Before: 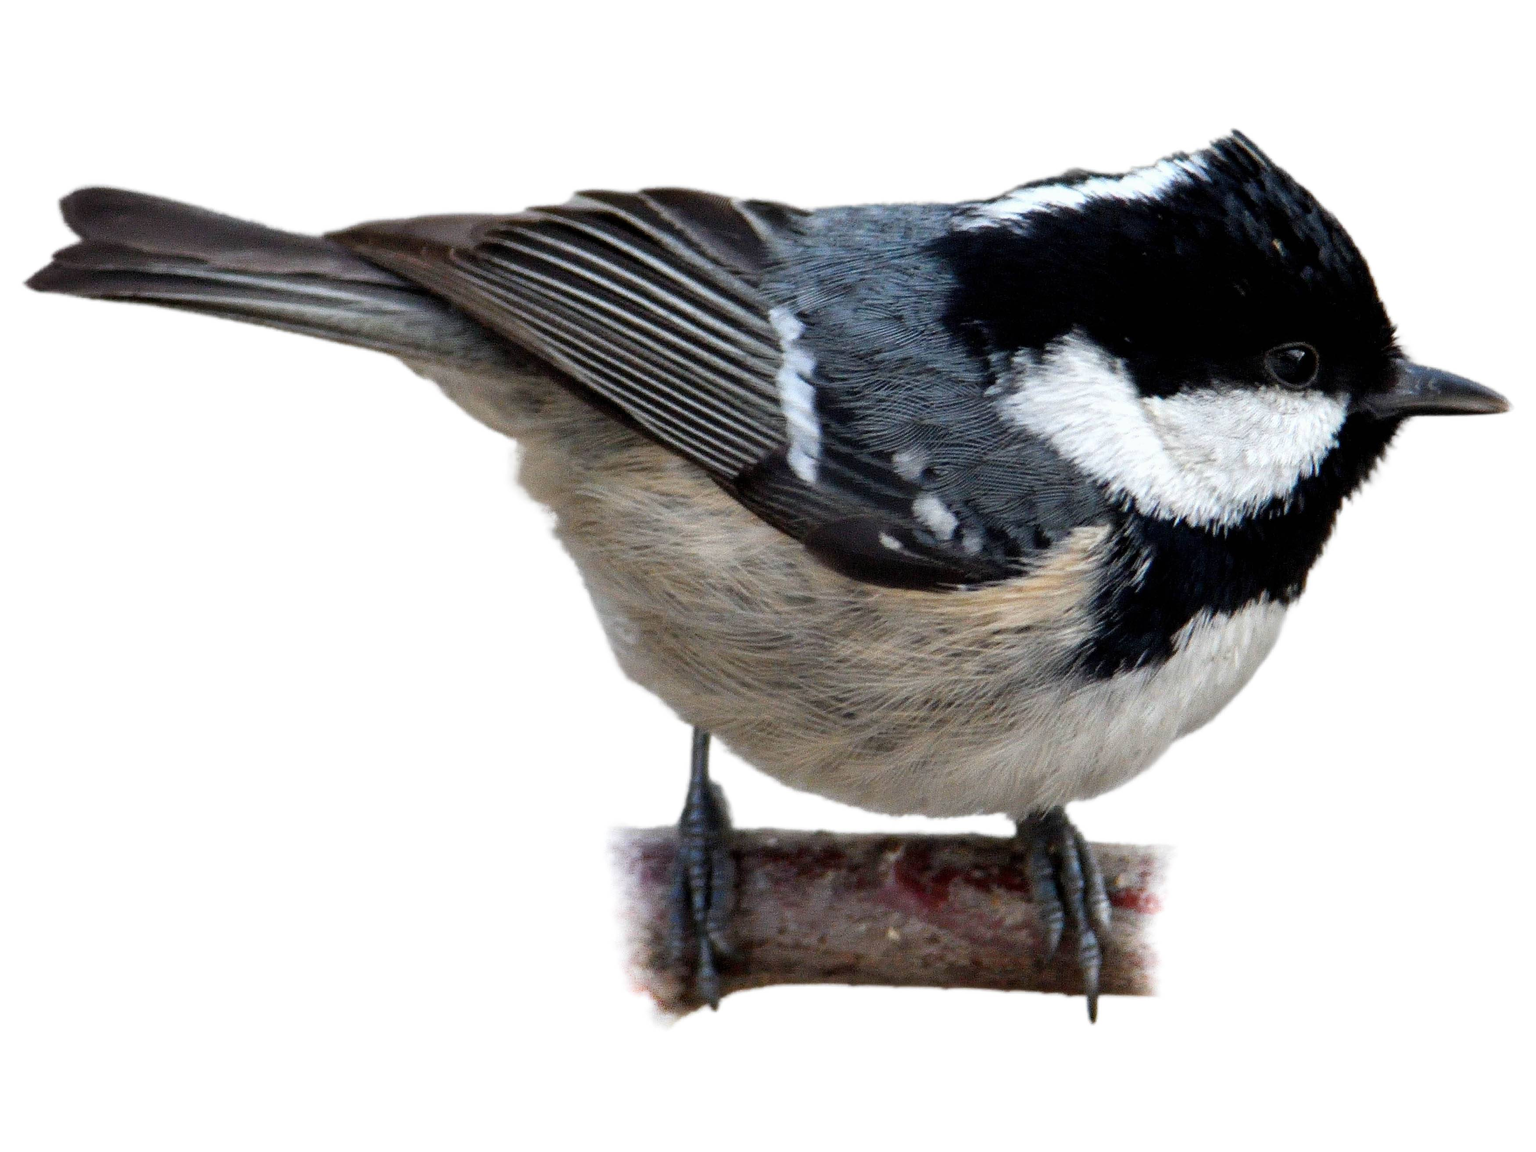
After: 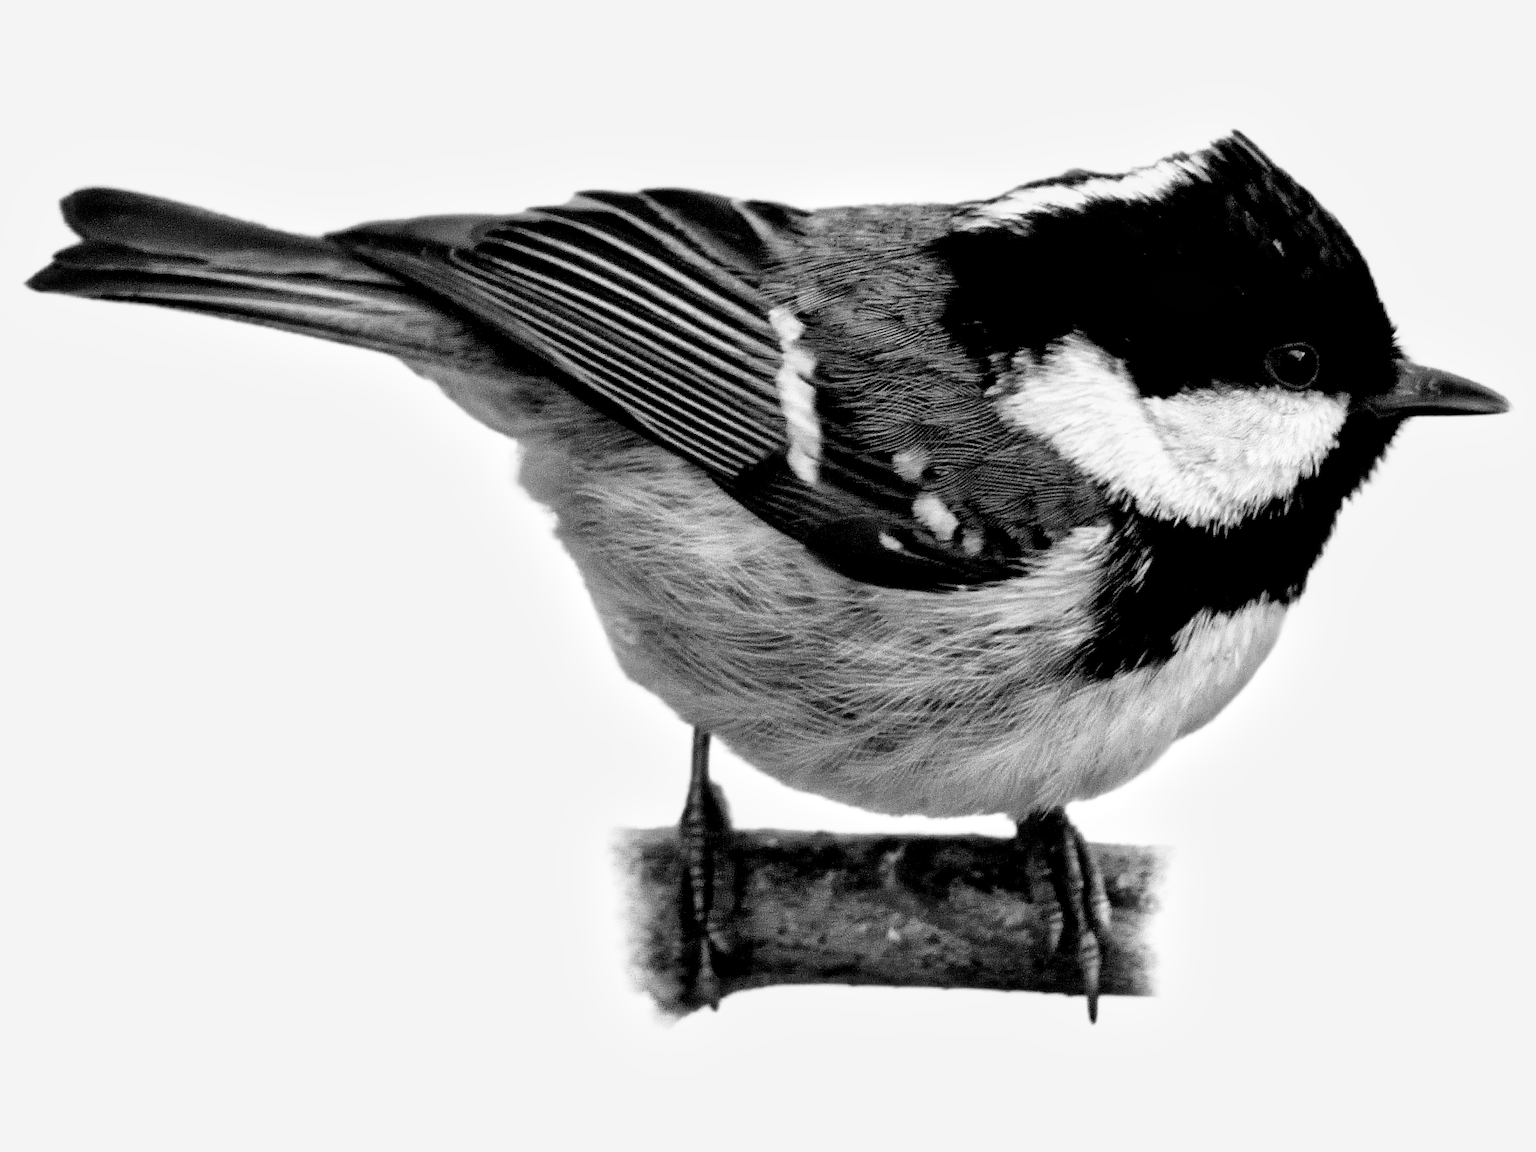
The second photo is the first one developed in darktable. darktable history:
local contrast: mode bilateral grid, contrast 25, coarseness 60, detail 151%, midtone range 0.2
exposure: exposure 0.161 EV, compensate highlight preservation false
filmic rgb: black relative exposure -5 EV, white relative exposure 3.2 EV, hardness 3.42, contrast 1.2, highlights saturation mix -50%
color balance: lift [1, 1.015, 1.004, 0.985], gamma [1, 0.958, 0.971, 1.042], gain [1, 0.956, 0.977, 1.044]
monochrome: on, module defaults
